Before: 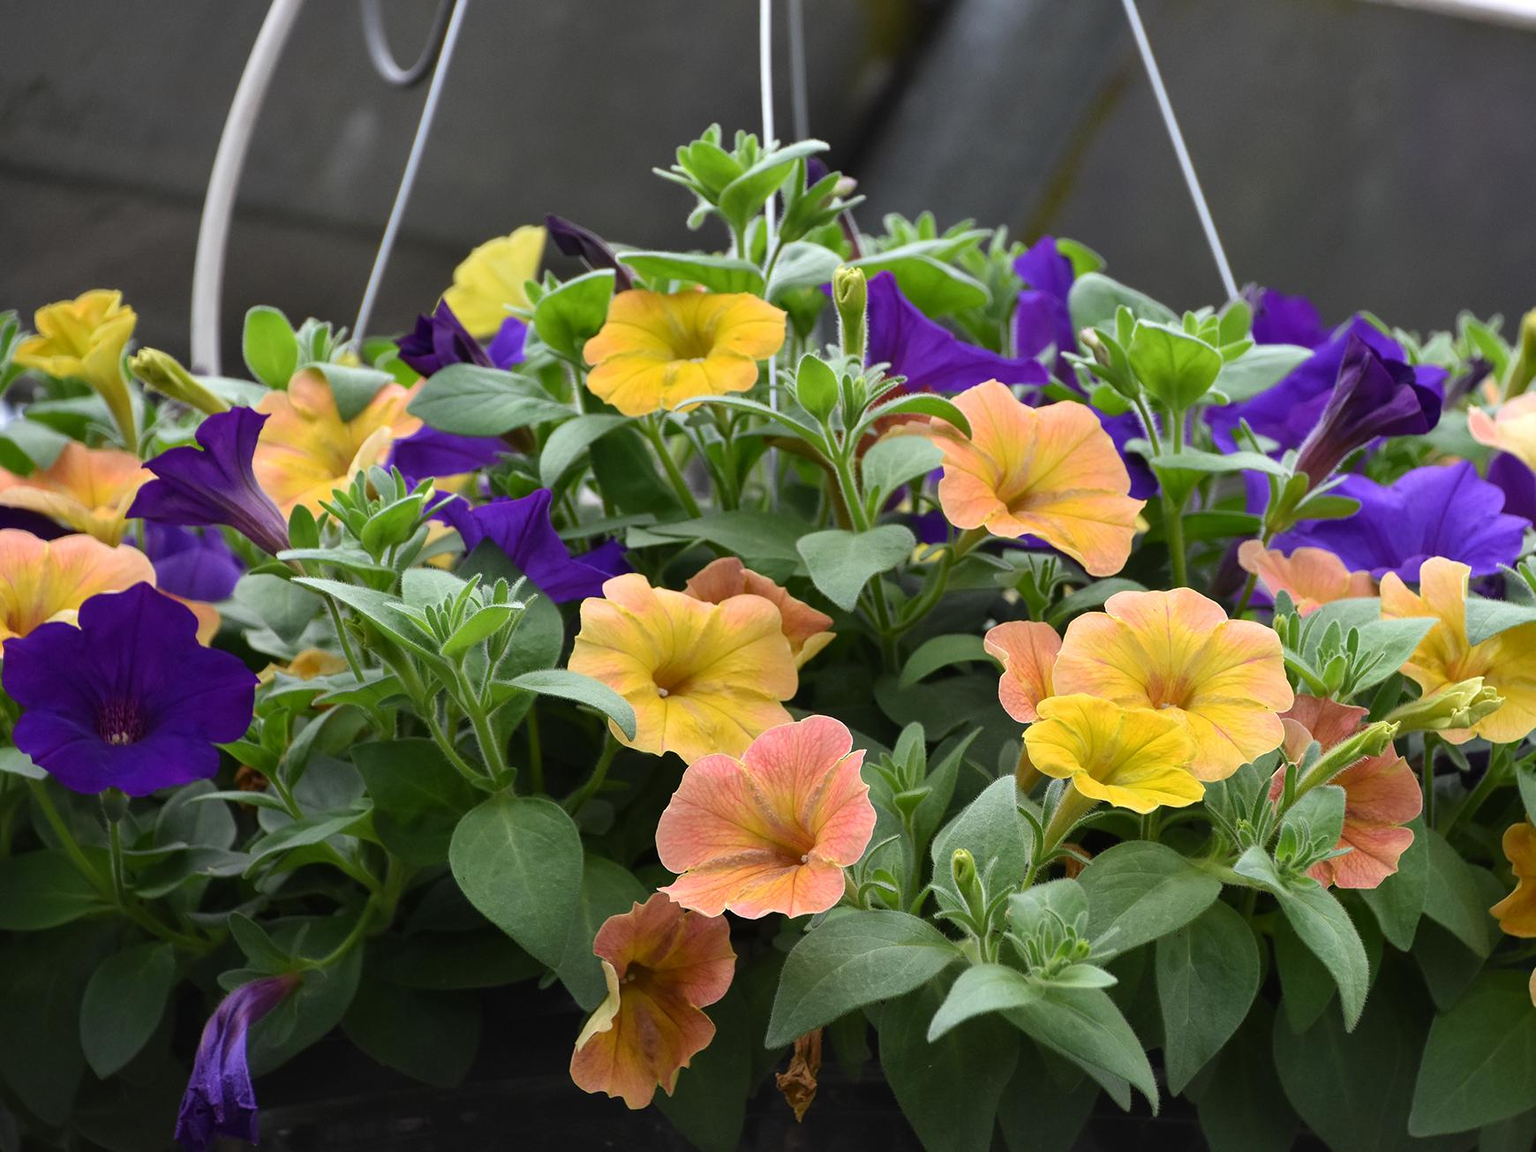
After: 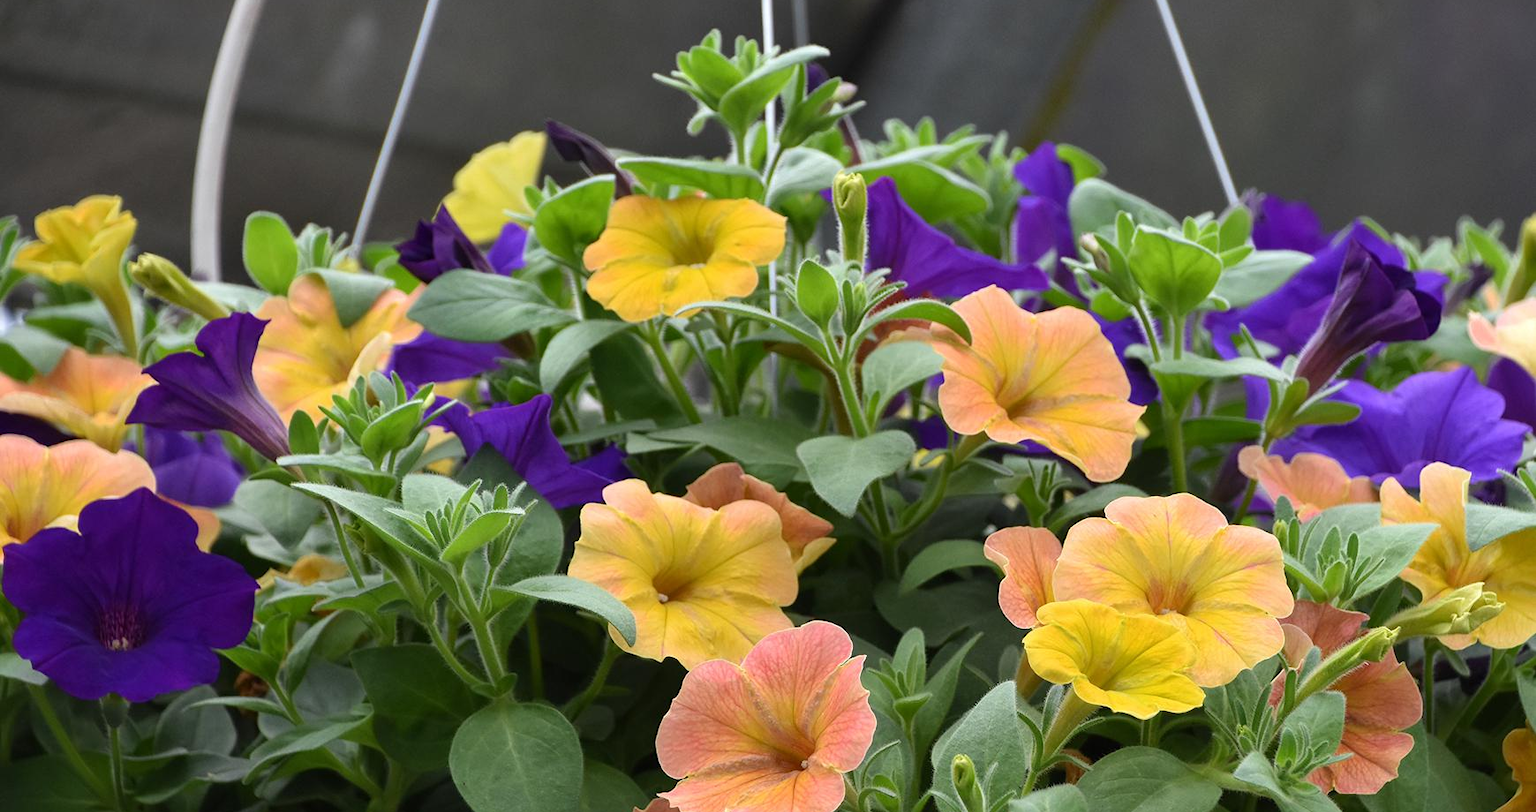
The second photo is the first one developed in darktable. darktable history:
crop and rotate: top 8.23%, bottom 21.262%
